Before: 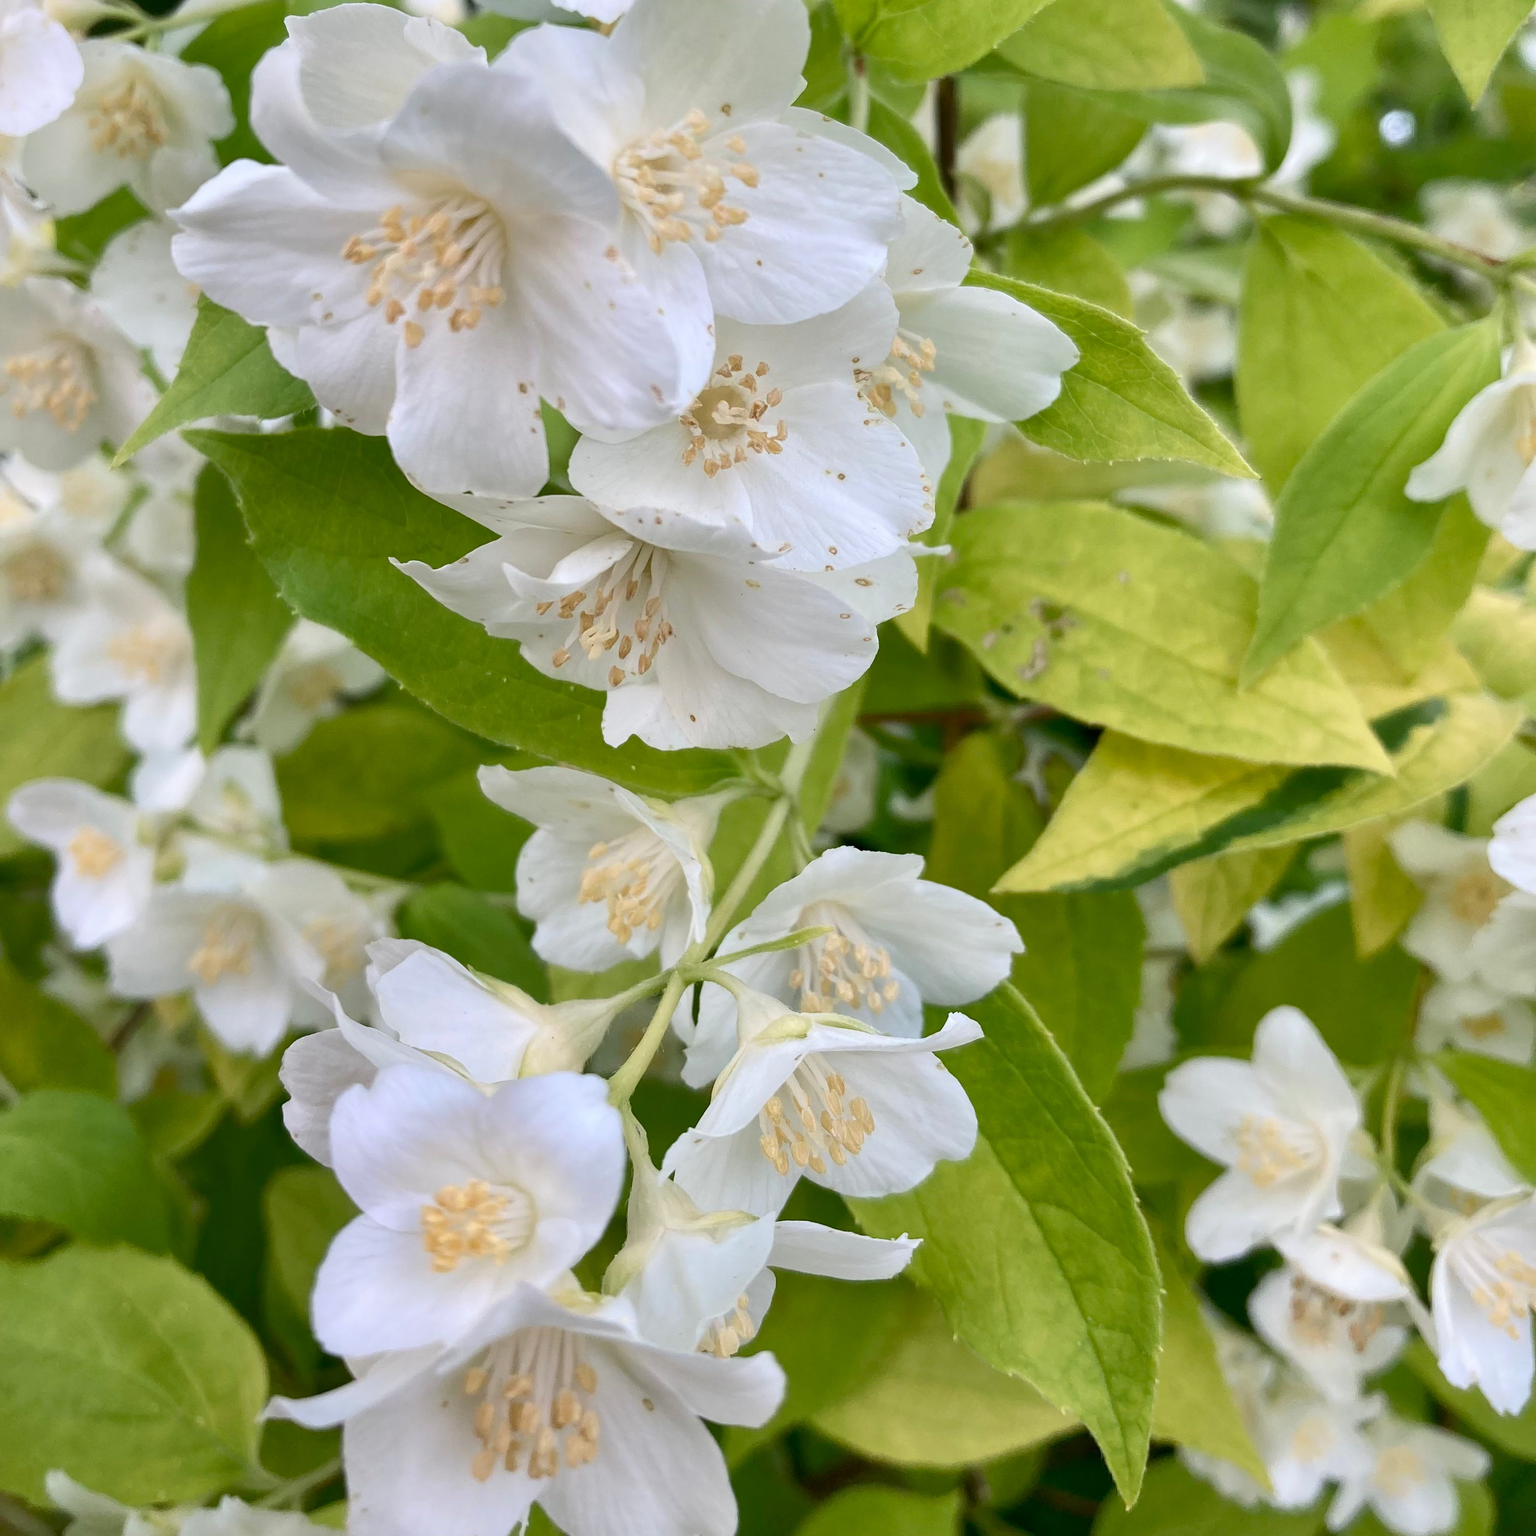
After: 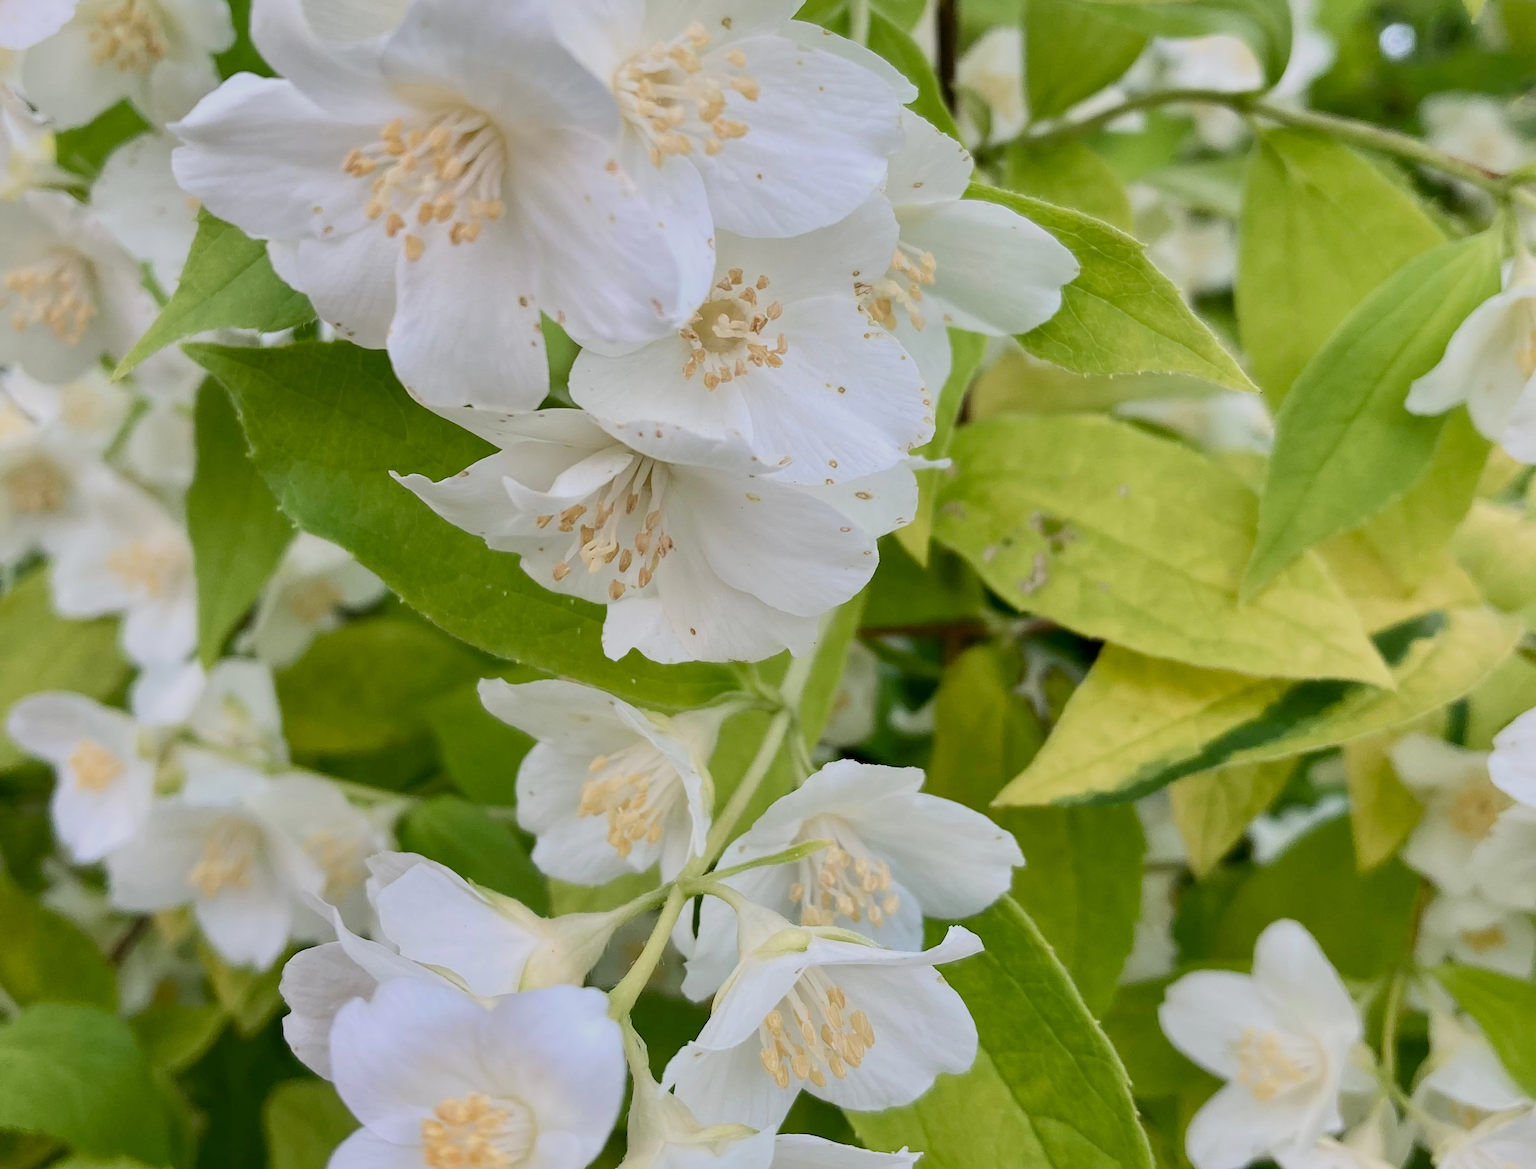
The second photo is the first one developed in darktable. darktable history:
tone equalizer: edges refinement/feathering 500, mask exposure compensation -1.57 EV, preserve details no
crop: top 5.686%, bottom 18.138%
filmic rgb: black relative exposure -7.99 EV, white relative exposure 4 EV, threshold 3.03 EV, hardness 4.17, color science v6 (2022), enable highlight reconstruction true
